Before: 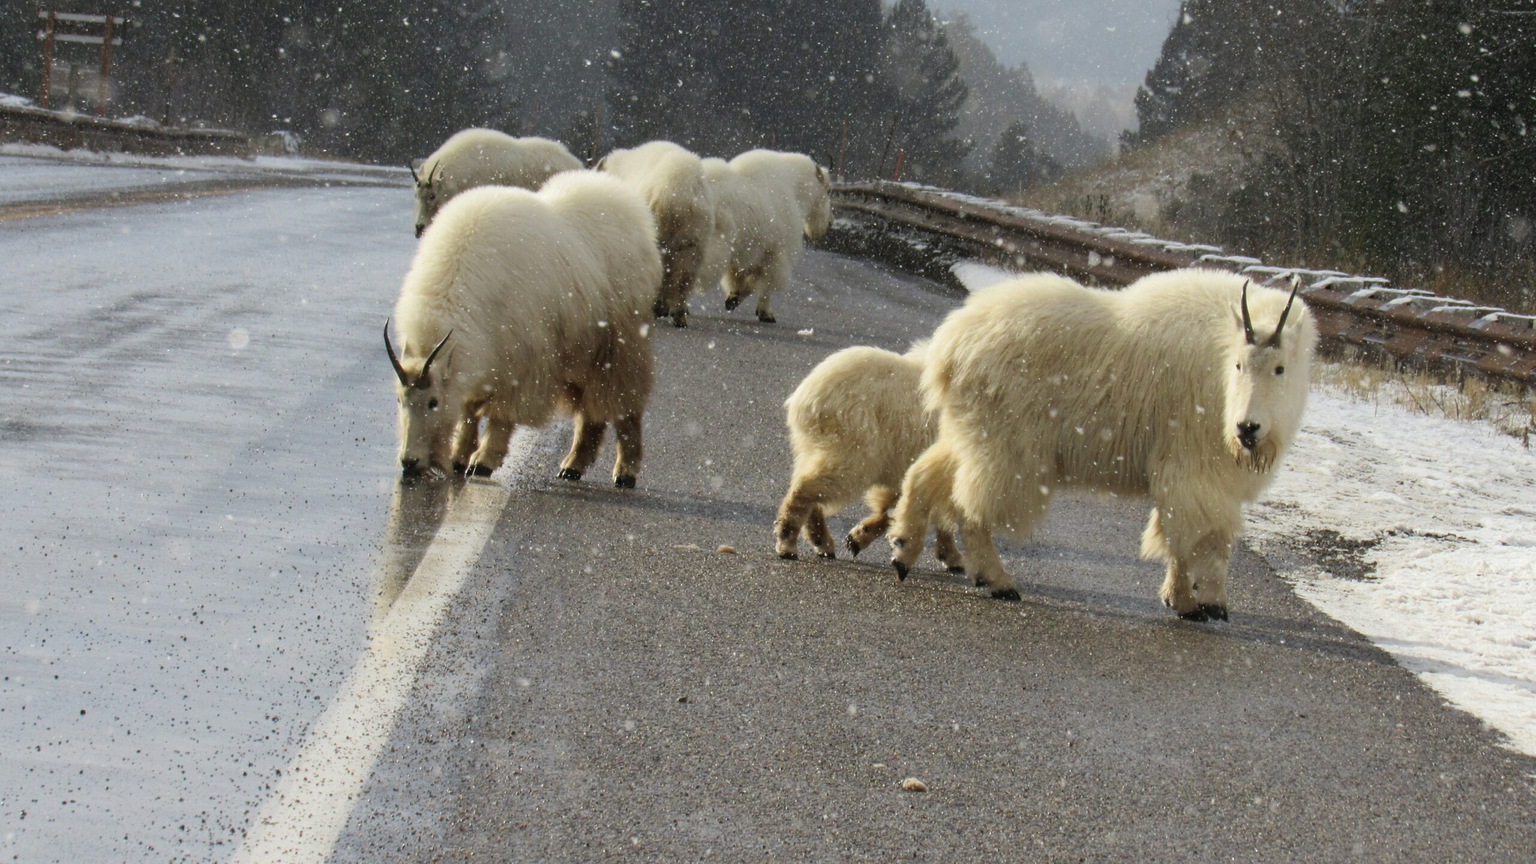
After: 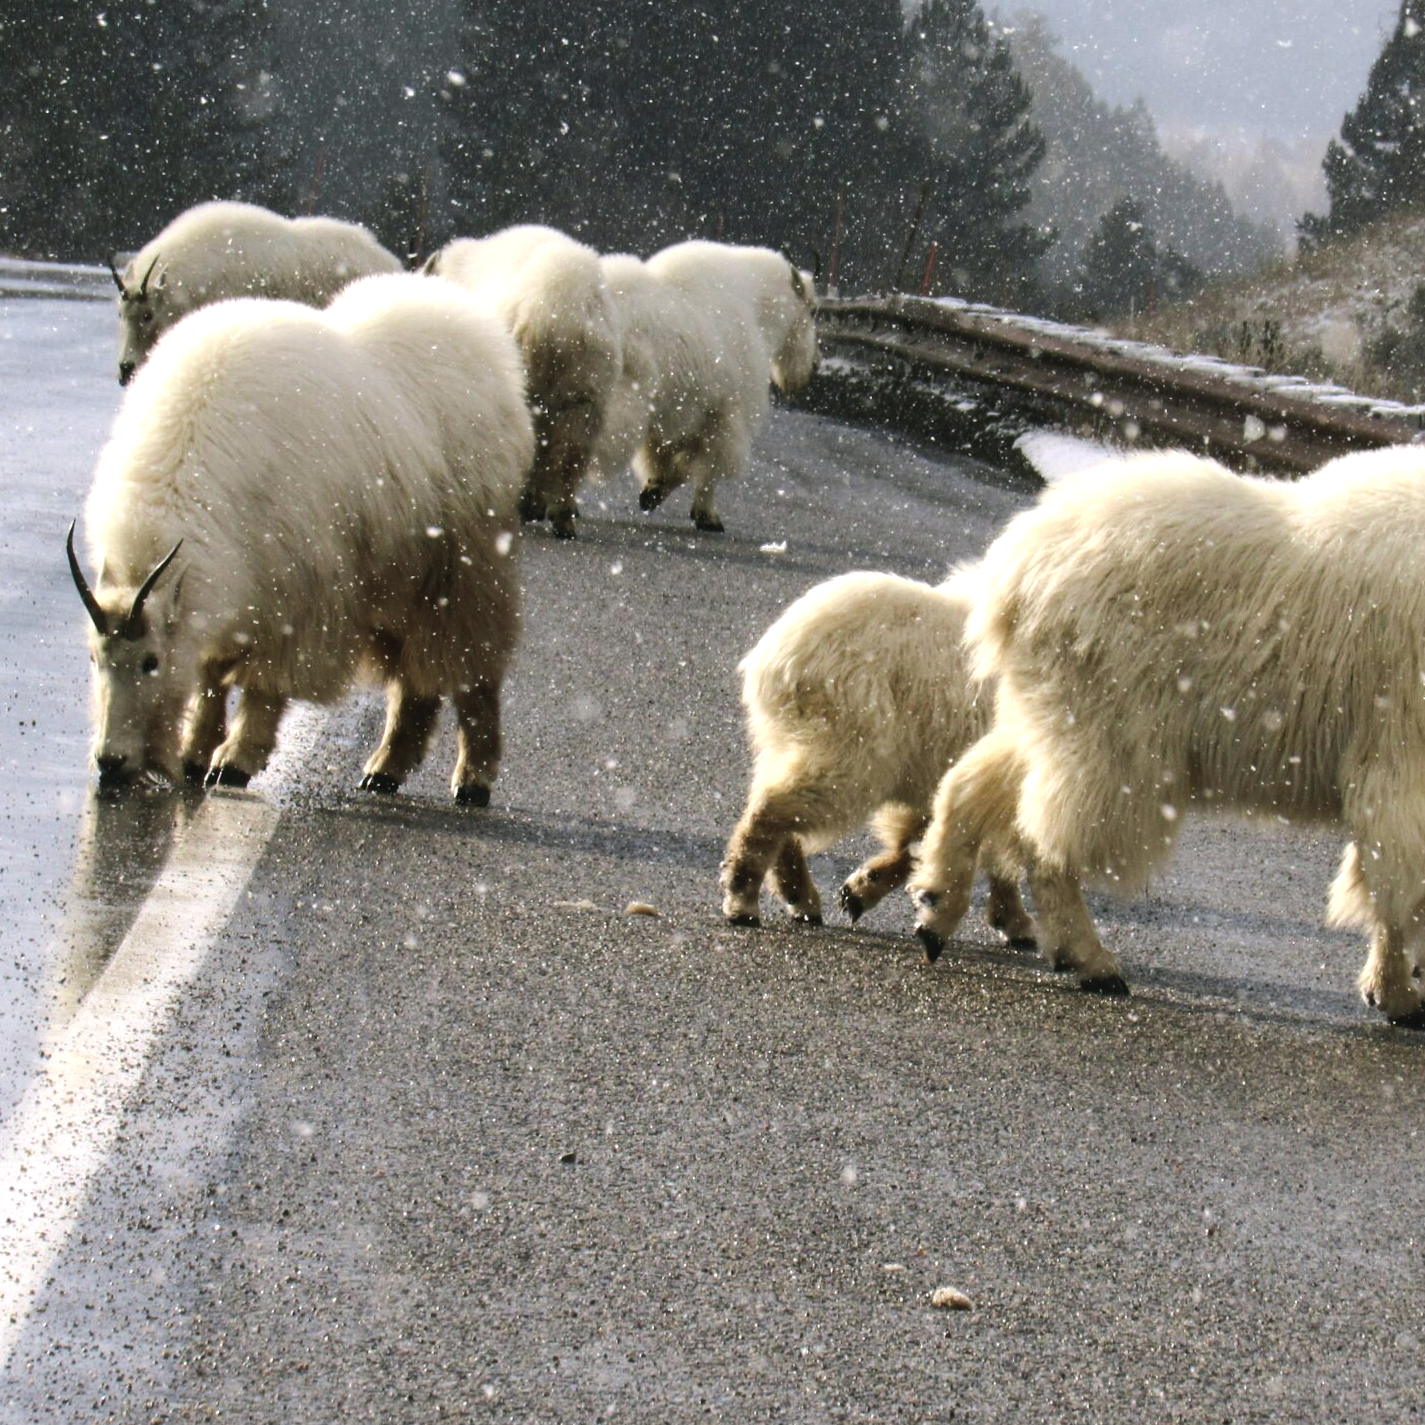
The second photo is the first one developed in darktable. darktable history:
rotate and perspective: rotation 0.174°, lens shift (vertical) 0.013, lens shift (horizontal) 0.019, shear 0.001, automatic cropping original format, crop left 0.007, crop right 0.991, crop top 0.016, crop bottom 0.997
crop and rotate: left 22.516%, right 21.234%
color balance rgb: shadows lift › chroma 2%, shadows lift › hue 135.47°, highlights gain › chroma 2%, highlights gain › hue 291.01°, global offset › luminance 0.5%, perceptual saturation grading › global saturation -10.8%, perceptual saturation grading › highlights -26.83%, perceptual saturation grading › shadows 21.25%, perceptual brilliance grading › highlights 17.77%, perceptual brilliance grading › mid-tones 31.71%, perceptual brilliance grading › shadows -31.01%, global vibrance 24.91%
